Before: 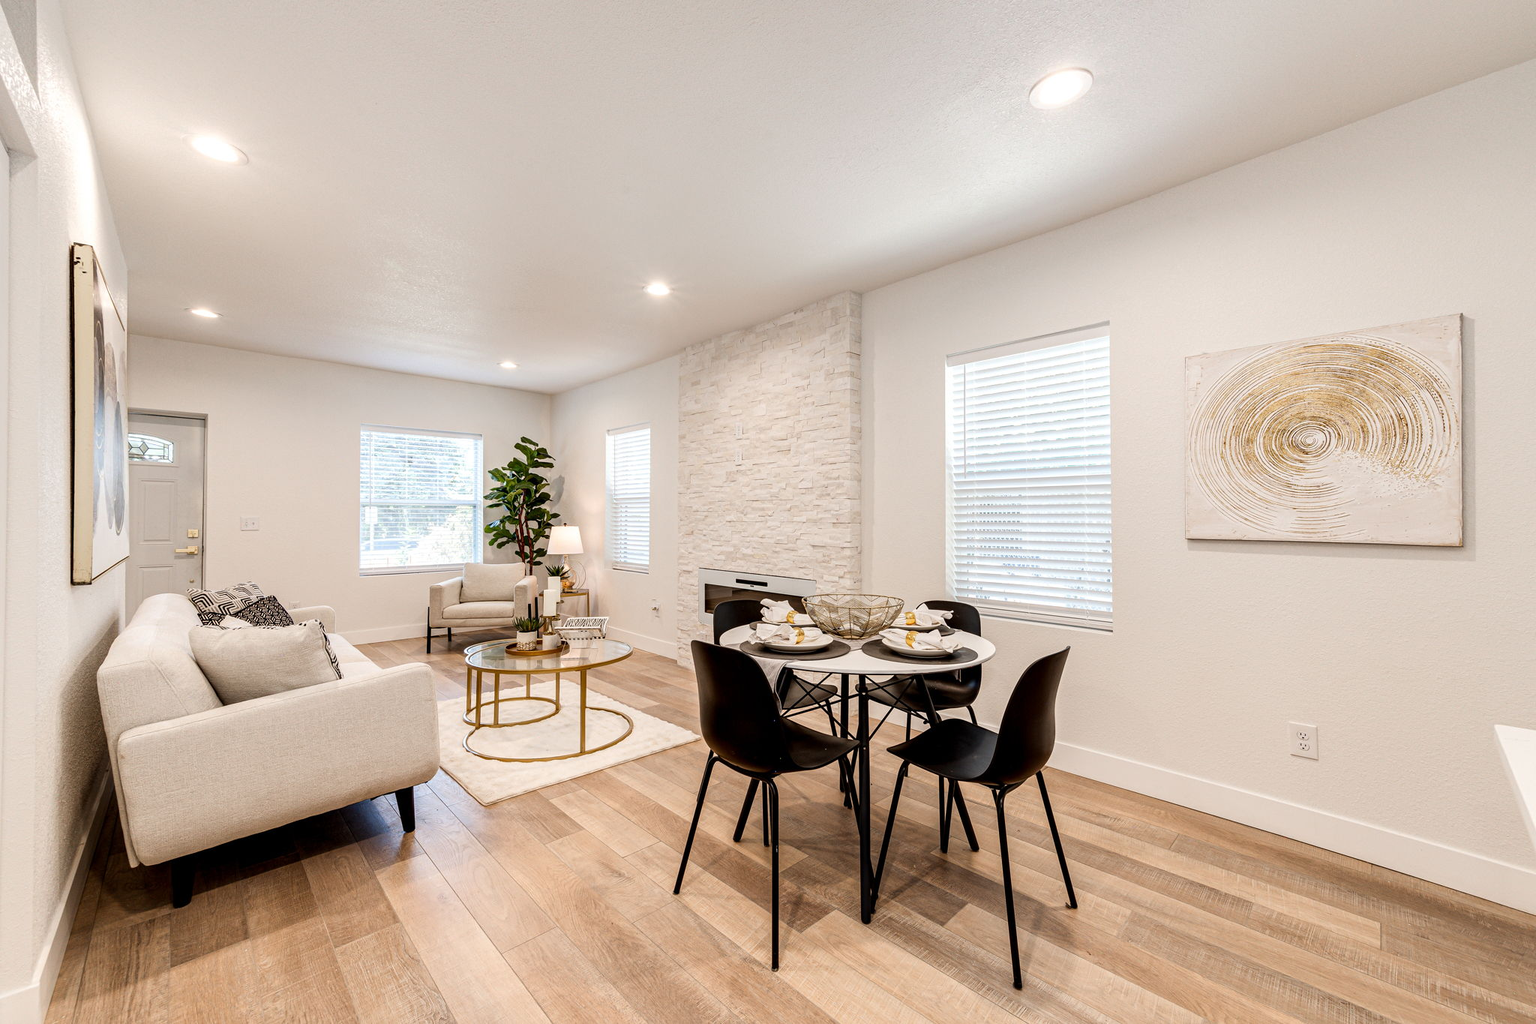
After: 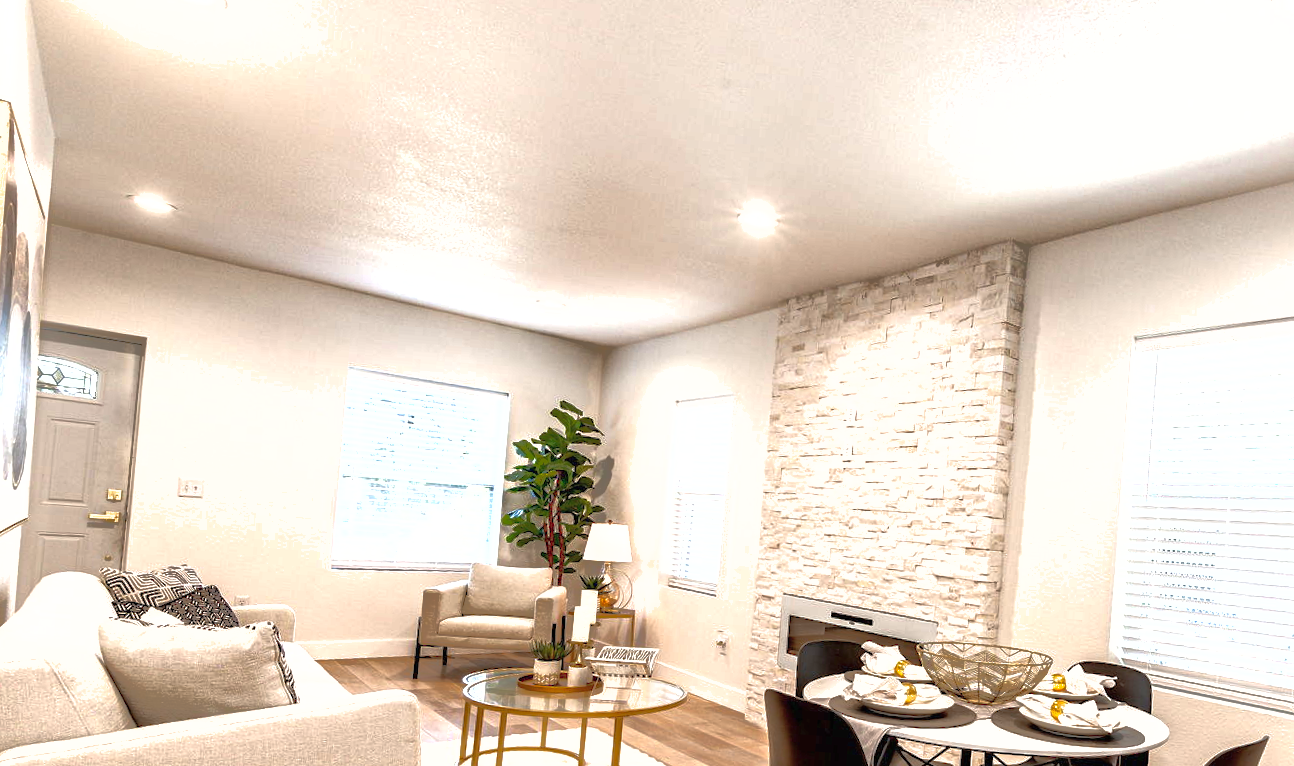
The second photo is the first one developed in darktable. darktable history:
shadows and highlights: shadows 58.35, highlights -59.86
crop and rotate: angle -4.5°, left 2.089%, top 7.064%, right 27.482%, bottom 30.324%
exposure: black level correction 0, exposure 0.696 EV, compensate exposure bias true, compensate highlight preservation false
